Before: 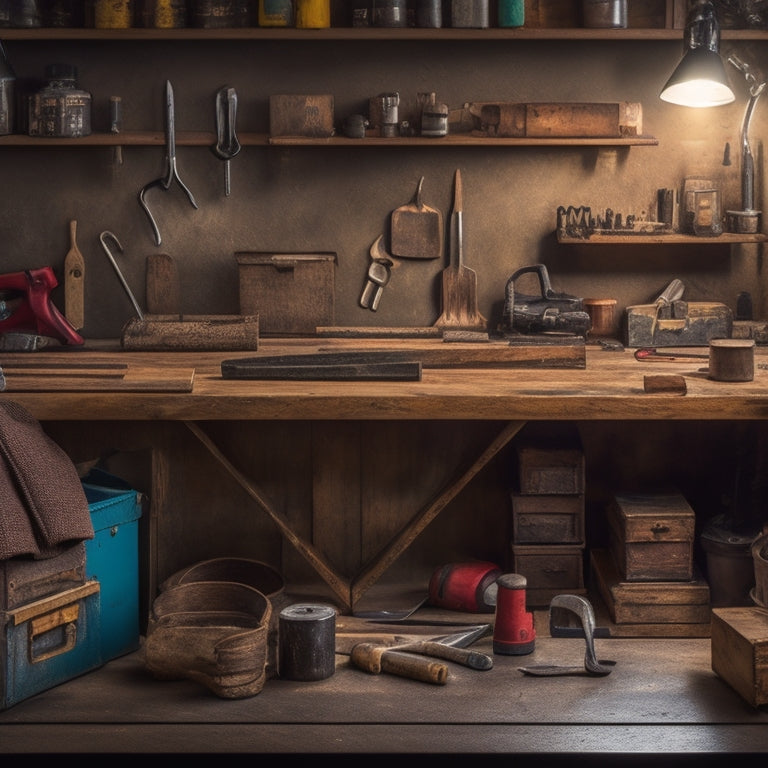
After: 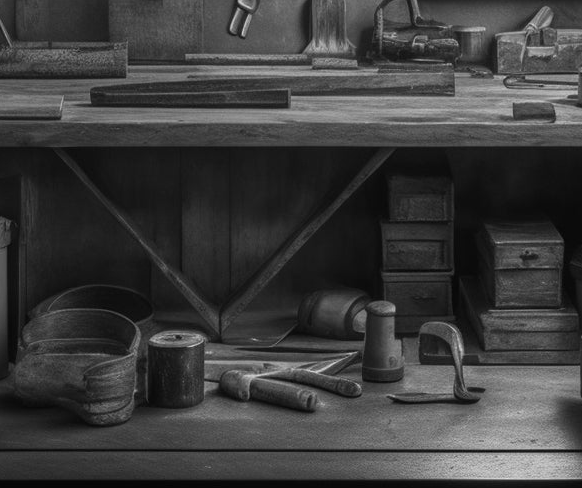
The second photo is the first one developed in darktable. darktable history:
crop and rotate: left 17.173%, top 35.58%, right 6.943%, bottom 0.844%
color zones: curves: ch0 [(0, 0.613) (0.01, 0.613) (0.245, 0.448) (0.498, 0.529) (0.642, 0.665) (0.879, 0.777) (0.99, 0.613)]; ch1 [(0, 0) (0.143, 0) (0.286, 0) (0.429, 0) (0.571, 0) (0.714, 0) (0.857, 0)]
